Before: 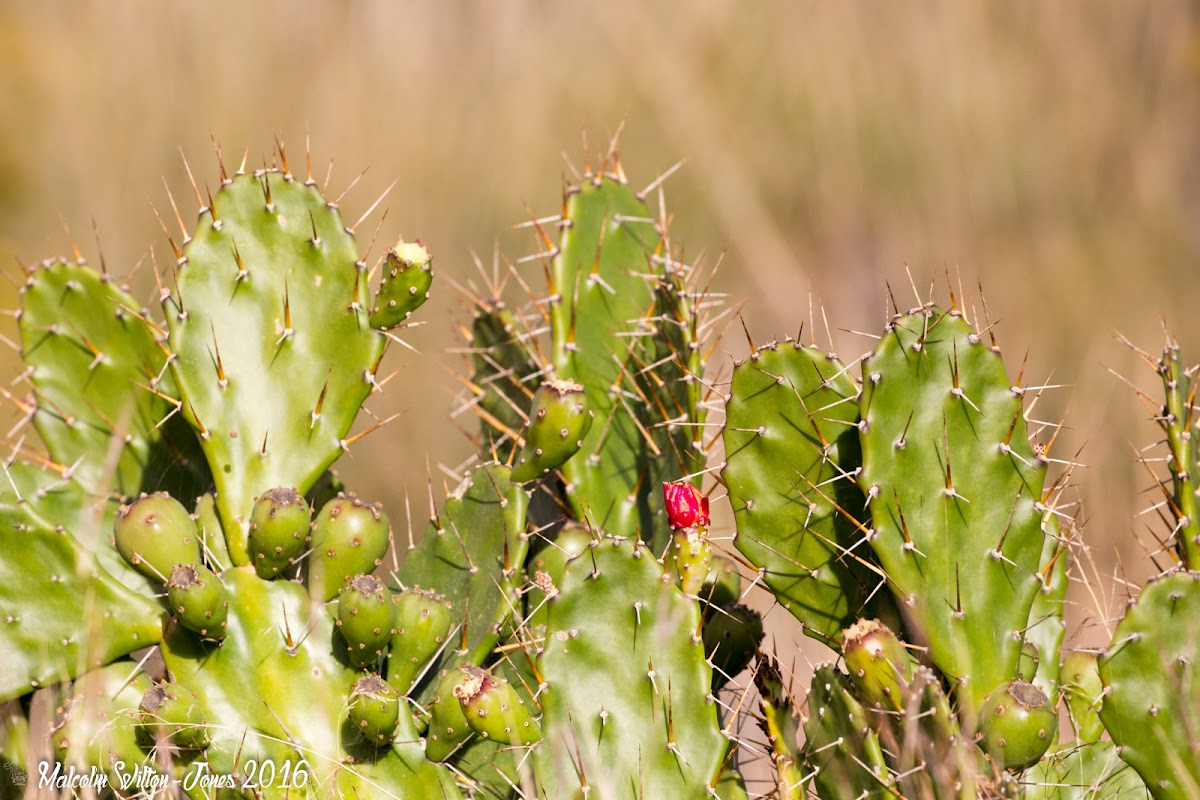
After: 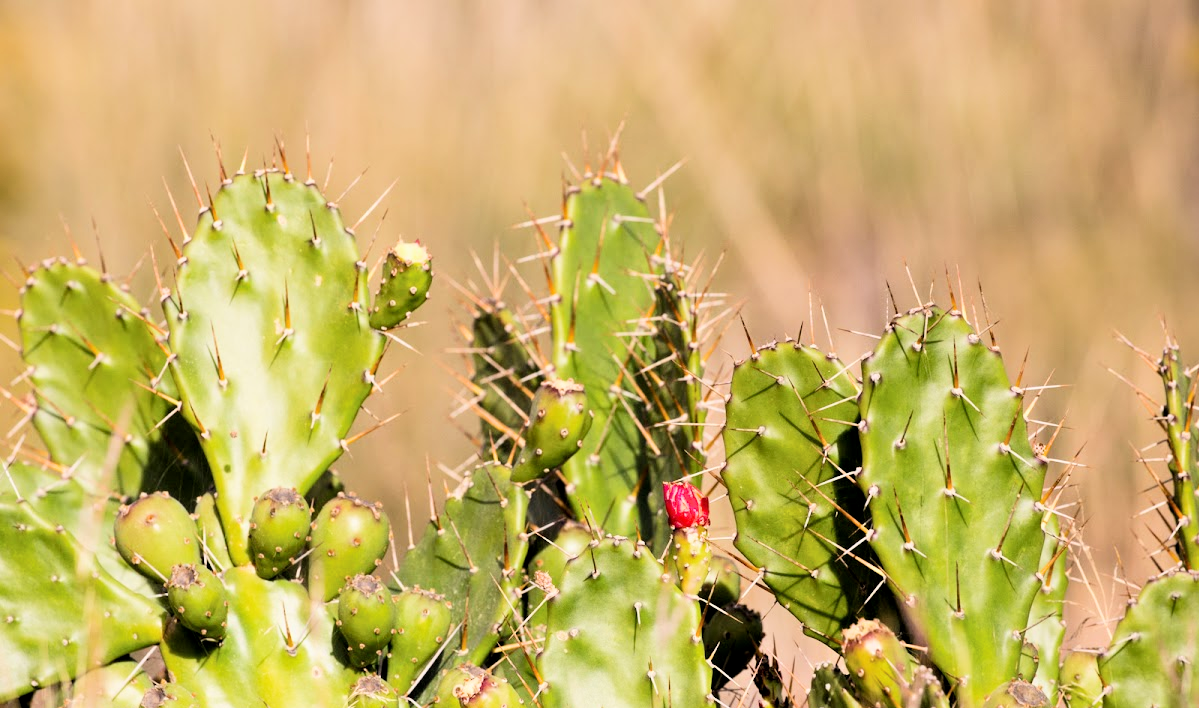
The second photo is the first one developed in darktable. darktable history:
crop and rotate: top 0%, bottom 11.419%
local contrast: highlights 107%, shadows 98%, detail 119%, midtone range 0.2
levels: black 0.03%
exposure: exposure 0.424 EV, compensate exposure bias true, compensate highlight preservation false
filmic rgb: black relative exposure -16 EV, white relative exposure 5.31 EV, hardness 5.93, contrast 1.243, color science v6 (2022)
